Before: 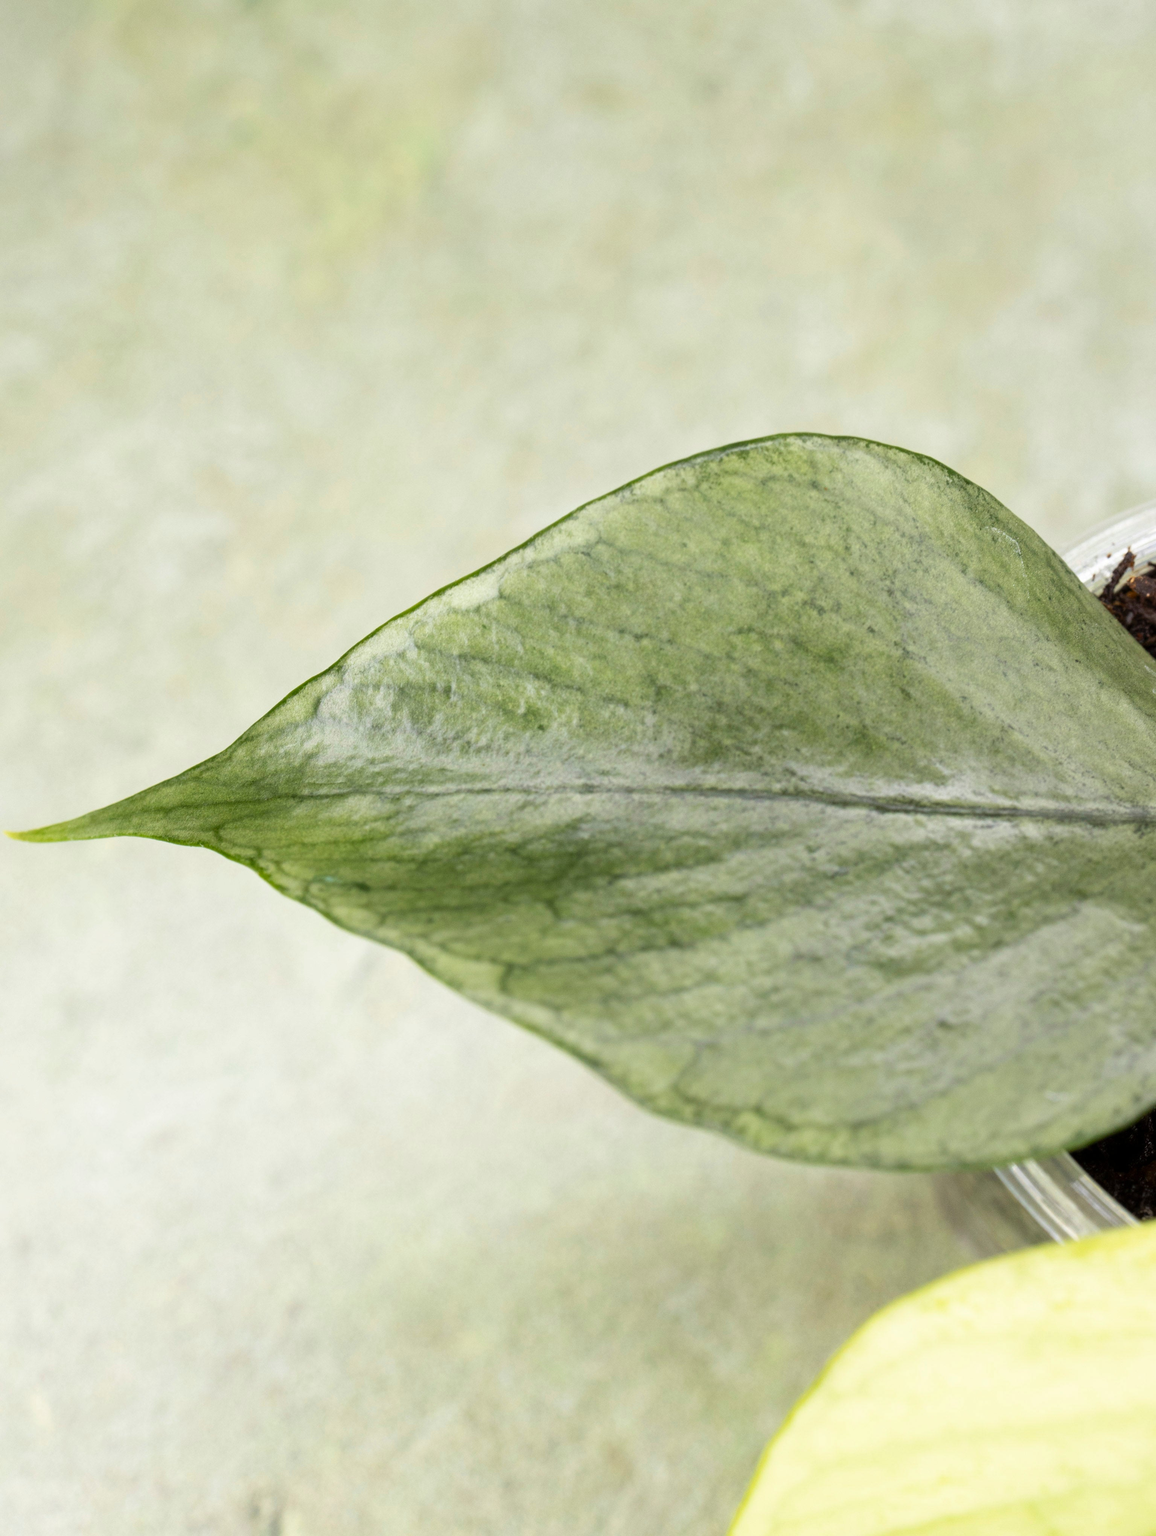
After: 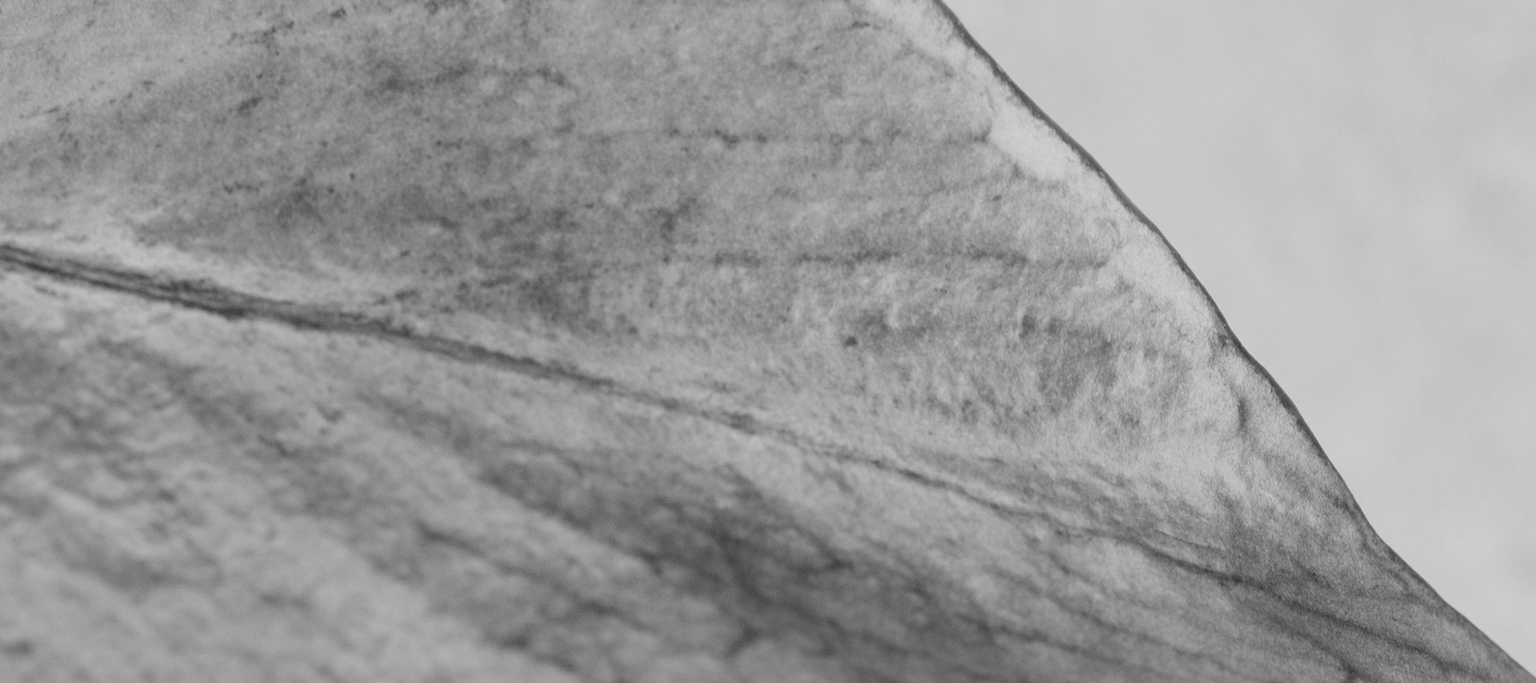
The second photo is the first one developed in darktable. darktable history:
crop and rotate: angle 16.12°, top 30.835%, bottom 35.653%
color balance: lift [1.005, 0.99, 1.007, 1.01], gamma [1, 0.979, 1.011, 1.021], gain [0.923, 1.098, 1.025, 0.902], input saturation 90.45%, contrast 7.73%, output saturation 105.91%
monochrome: a 32, b 64, size 2.3
filmic rgb: hardness 4.17
